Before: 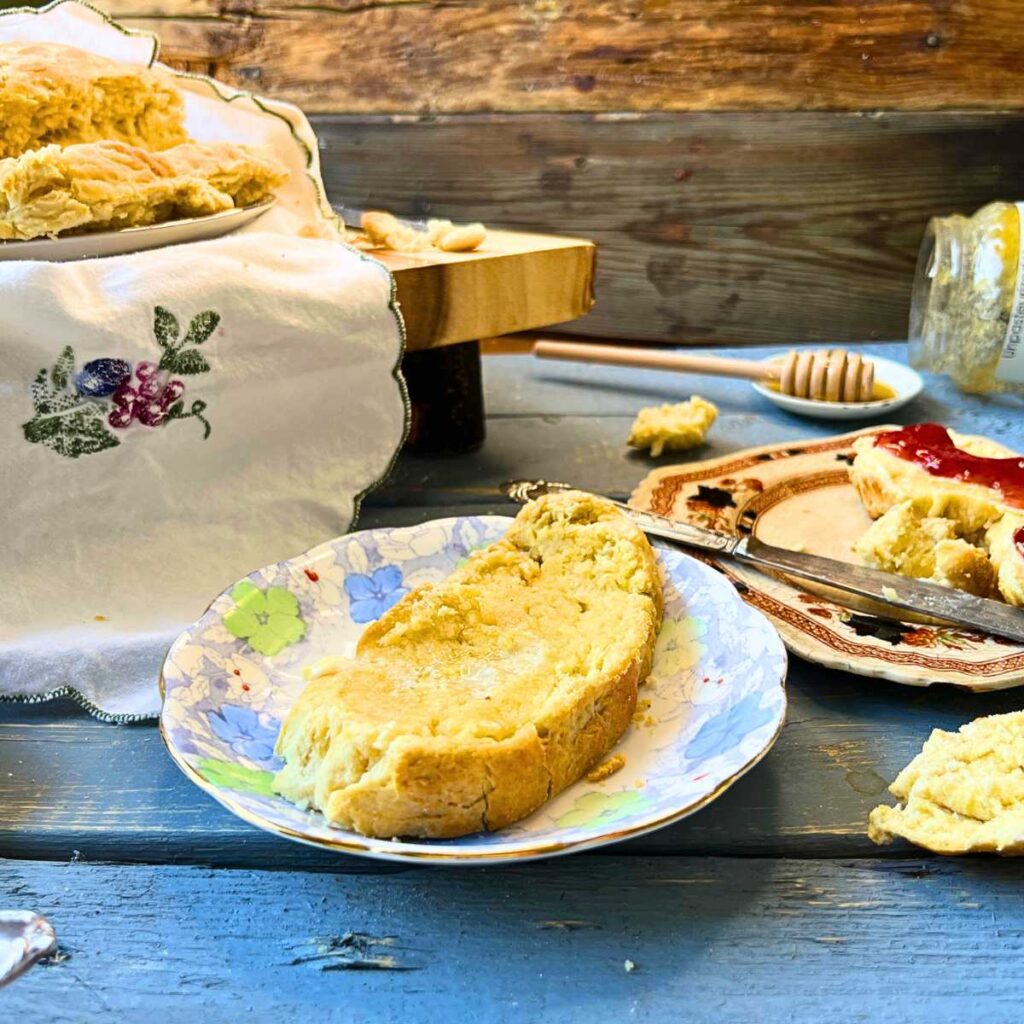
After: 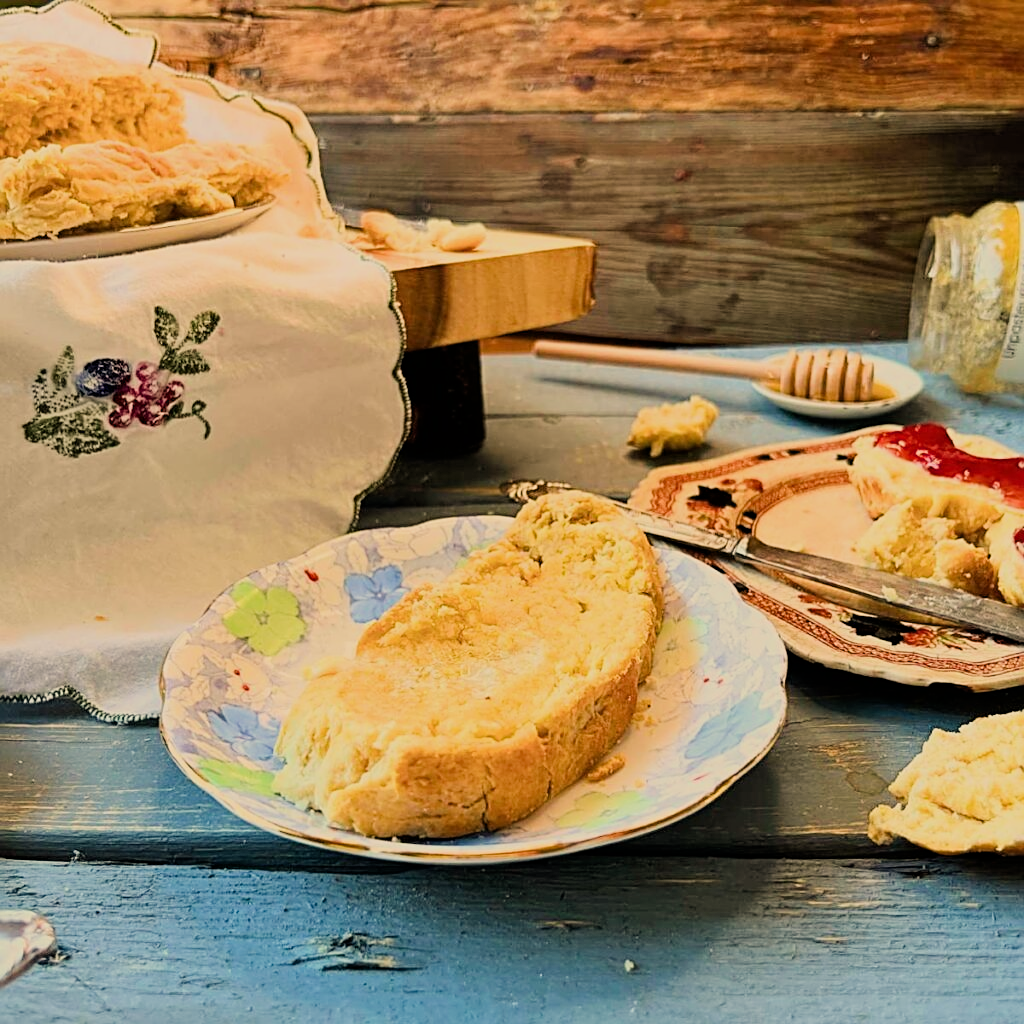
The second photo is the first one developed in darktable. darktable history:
filmic rgb: black relative exposure -7.65 EV, white relative exposure 4.56 EV, hardness 3.61
sharpen: on, module defaults
white balance: red 1.138, green 0.996, blue 0.812
